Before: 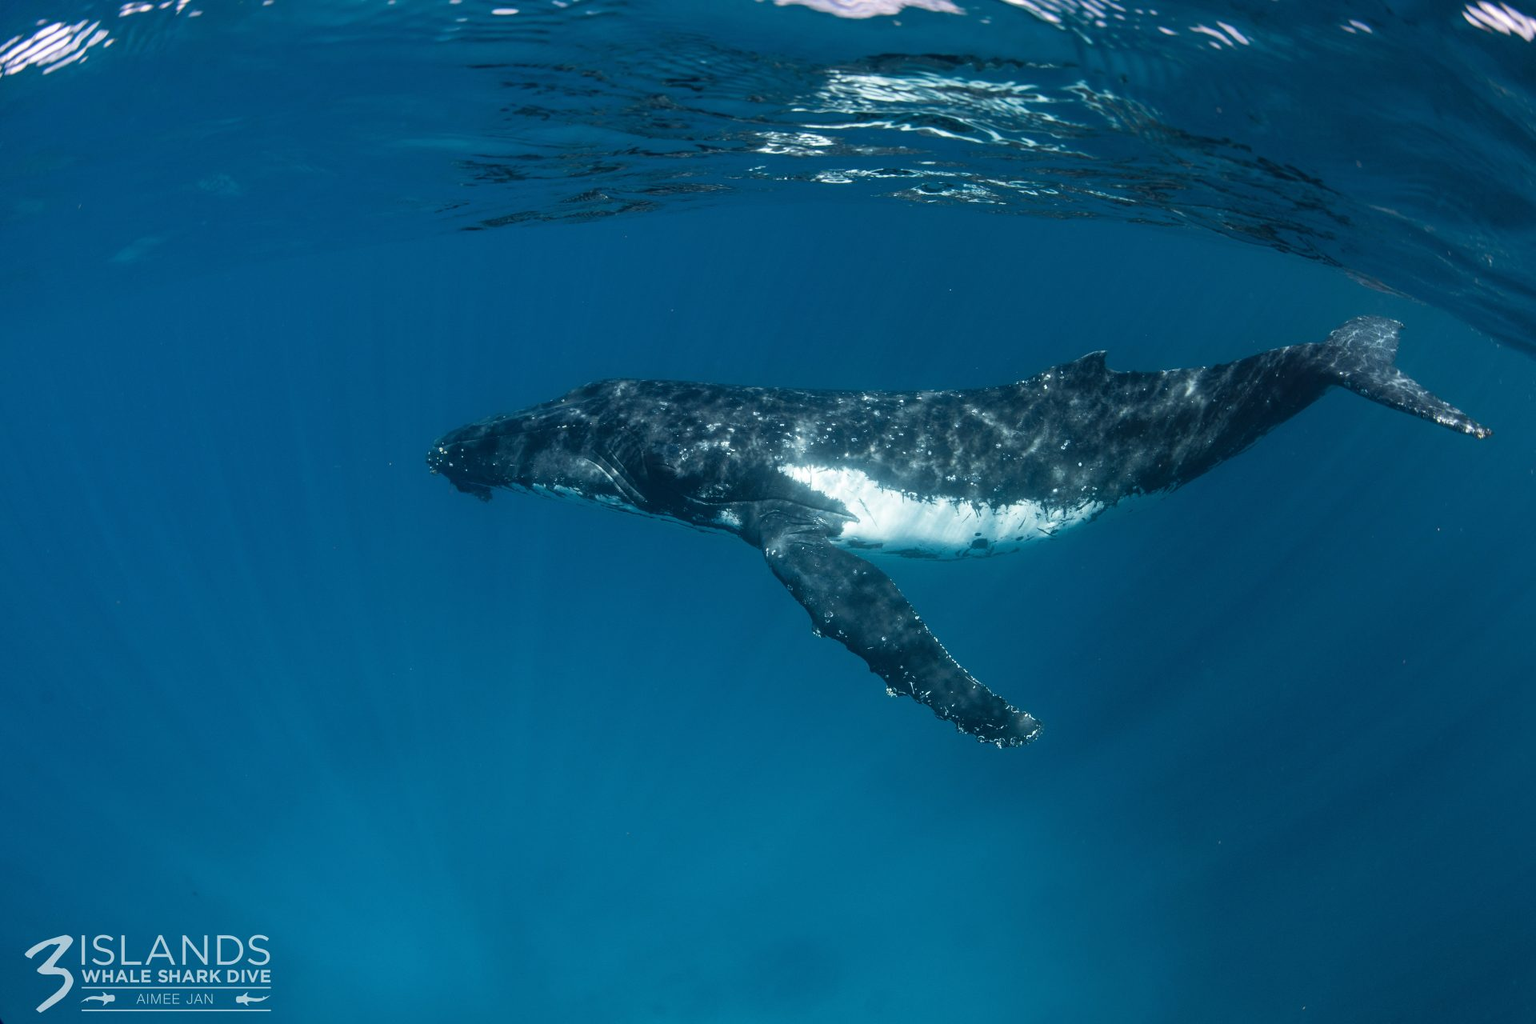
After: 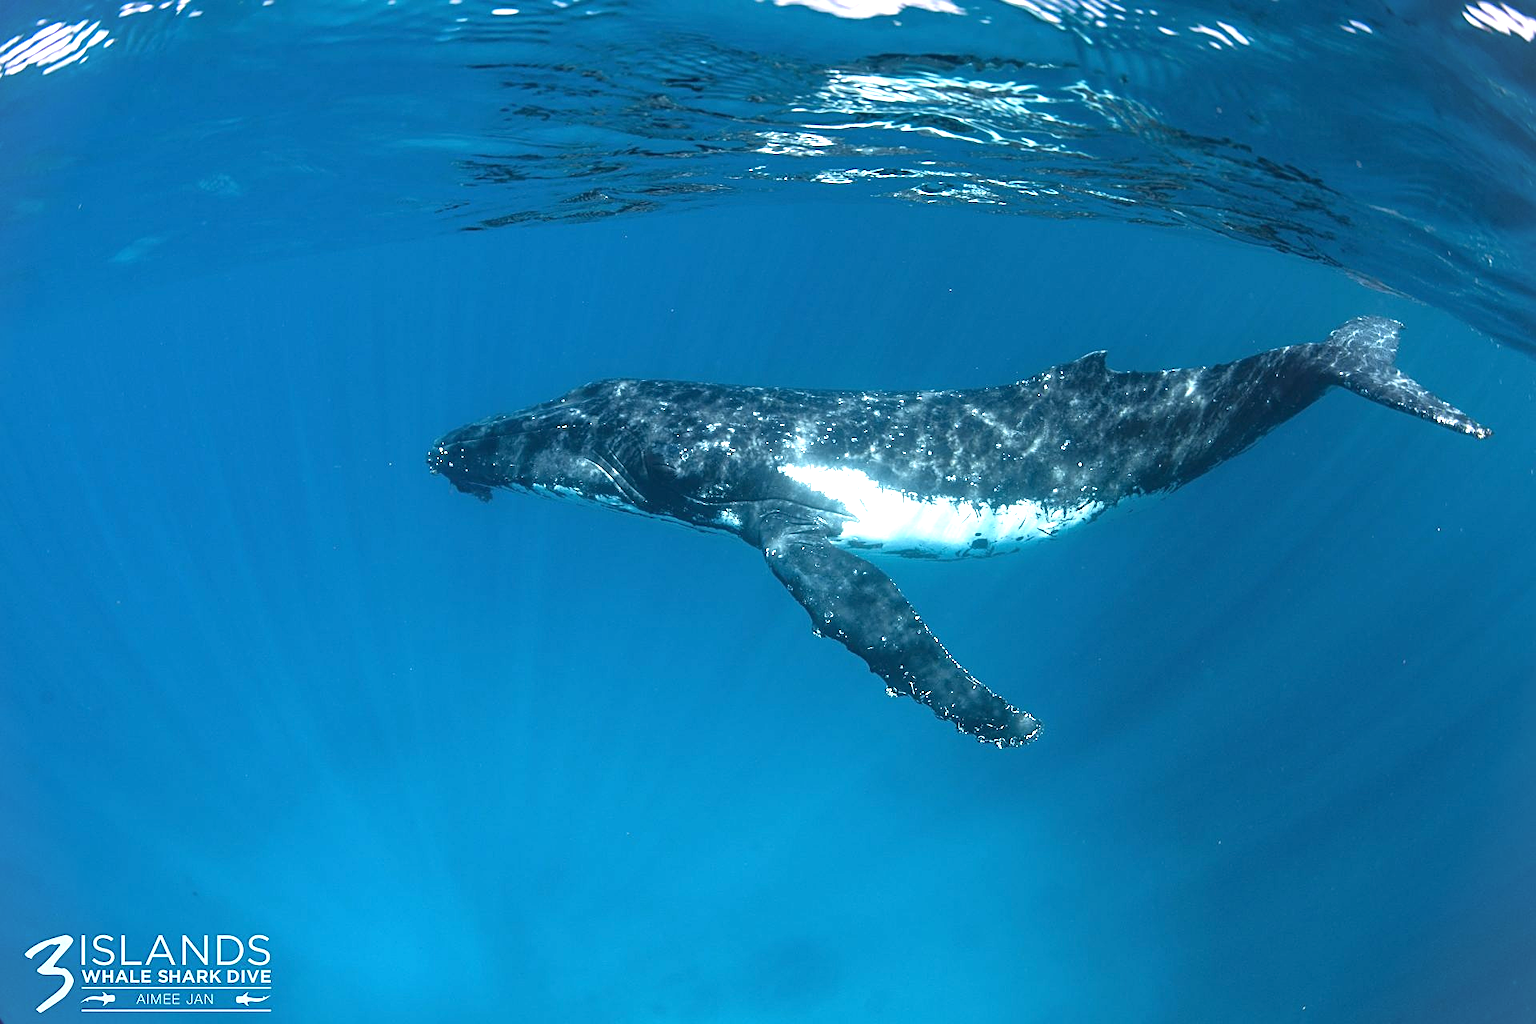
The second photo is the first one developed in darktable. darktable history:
vignetting: fall-off start 100%, brightness 0.05, saturation 0
white balance: red 0.988, blue 1.017
sharpen: on, module defaults
exposure: black level correction 0, exposure 1.1 EV, compensate exposure bias true, compensate highlight preservation false
